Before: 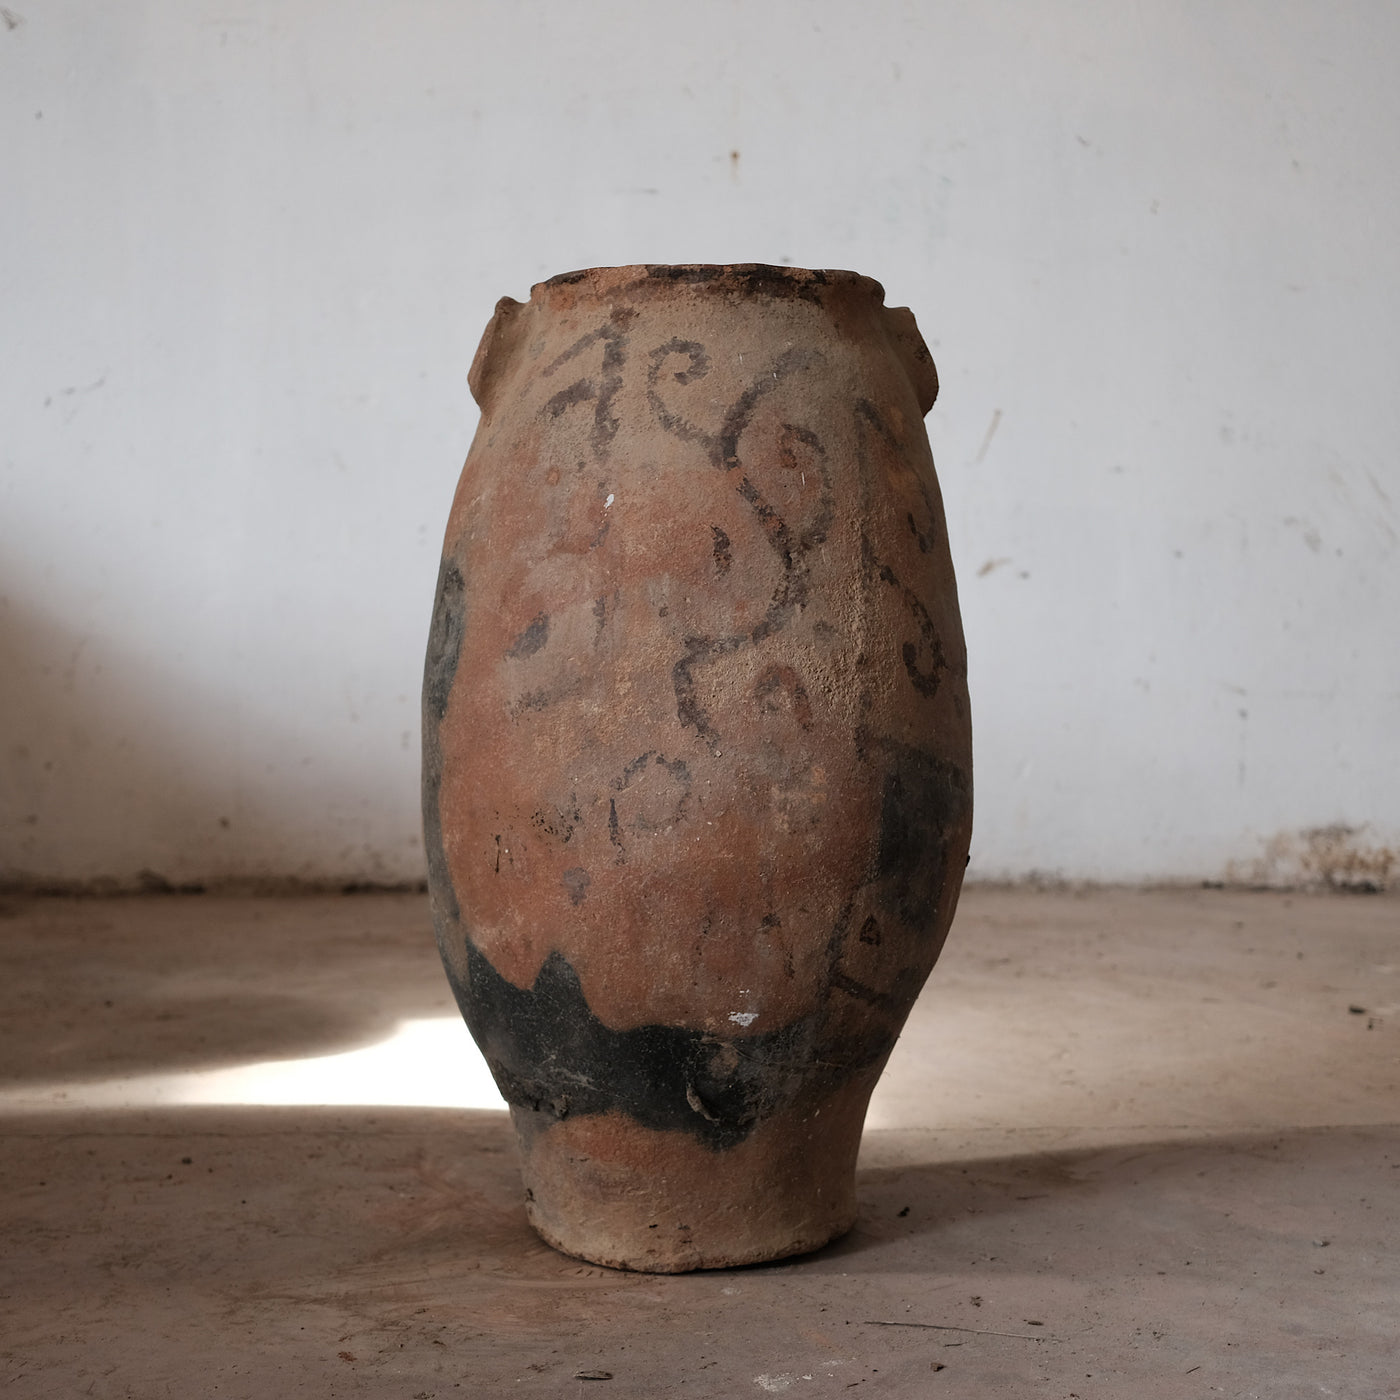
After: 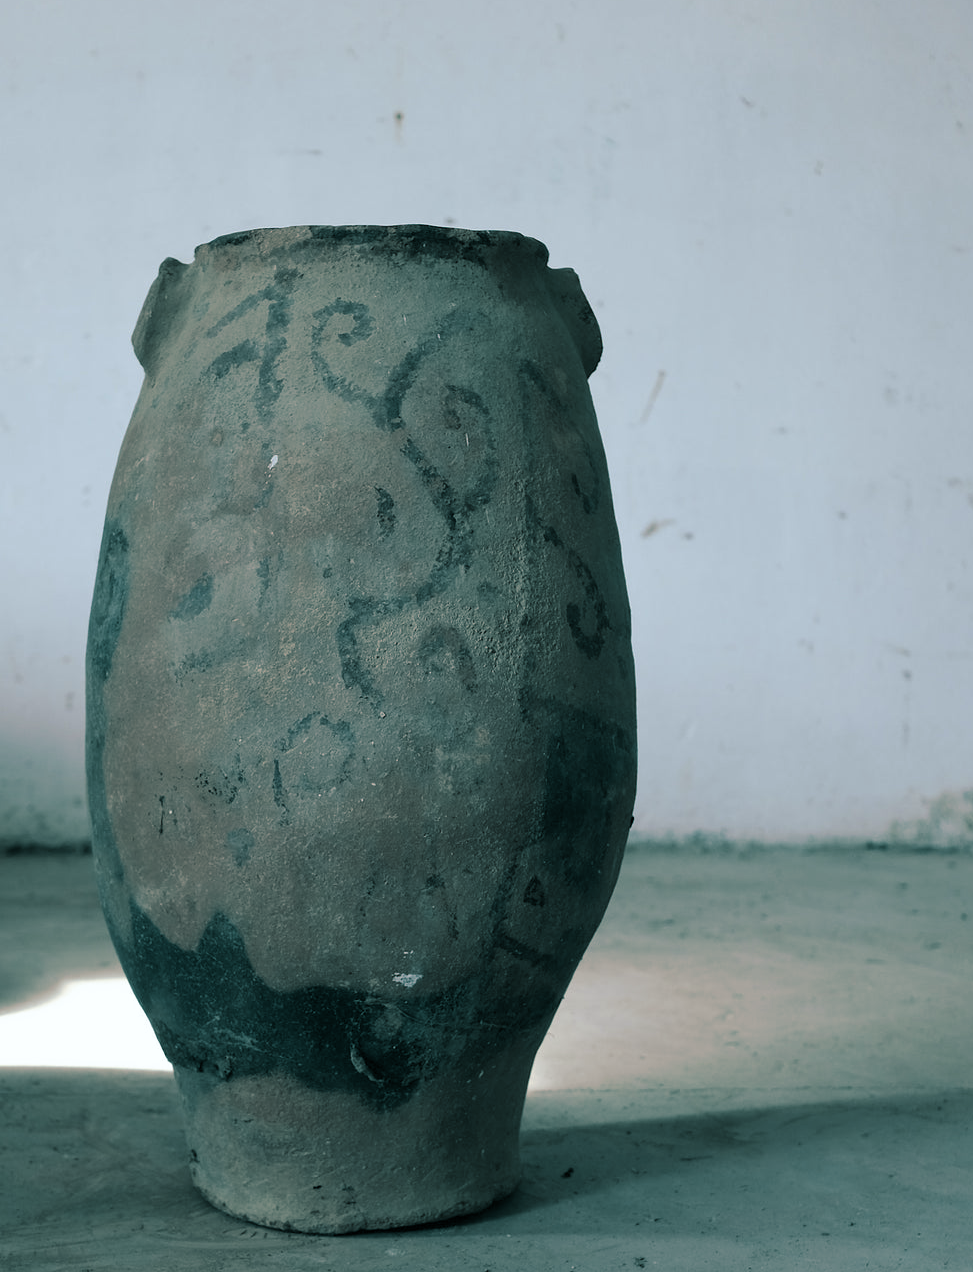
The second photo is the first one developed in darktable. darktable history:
white balance: red 0.925, blue 1.046
crop and rotate: left 24.034%, top 2.838%, right 6.406%, bottom 6.299%
split-toning: shadows › hue 186.43°, highlights › hue 49.29°, compress 30.29%
